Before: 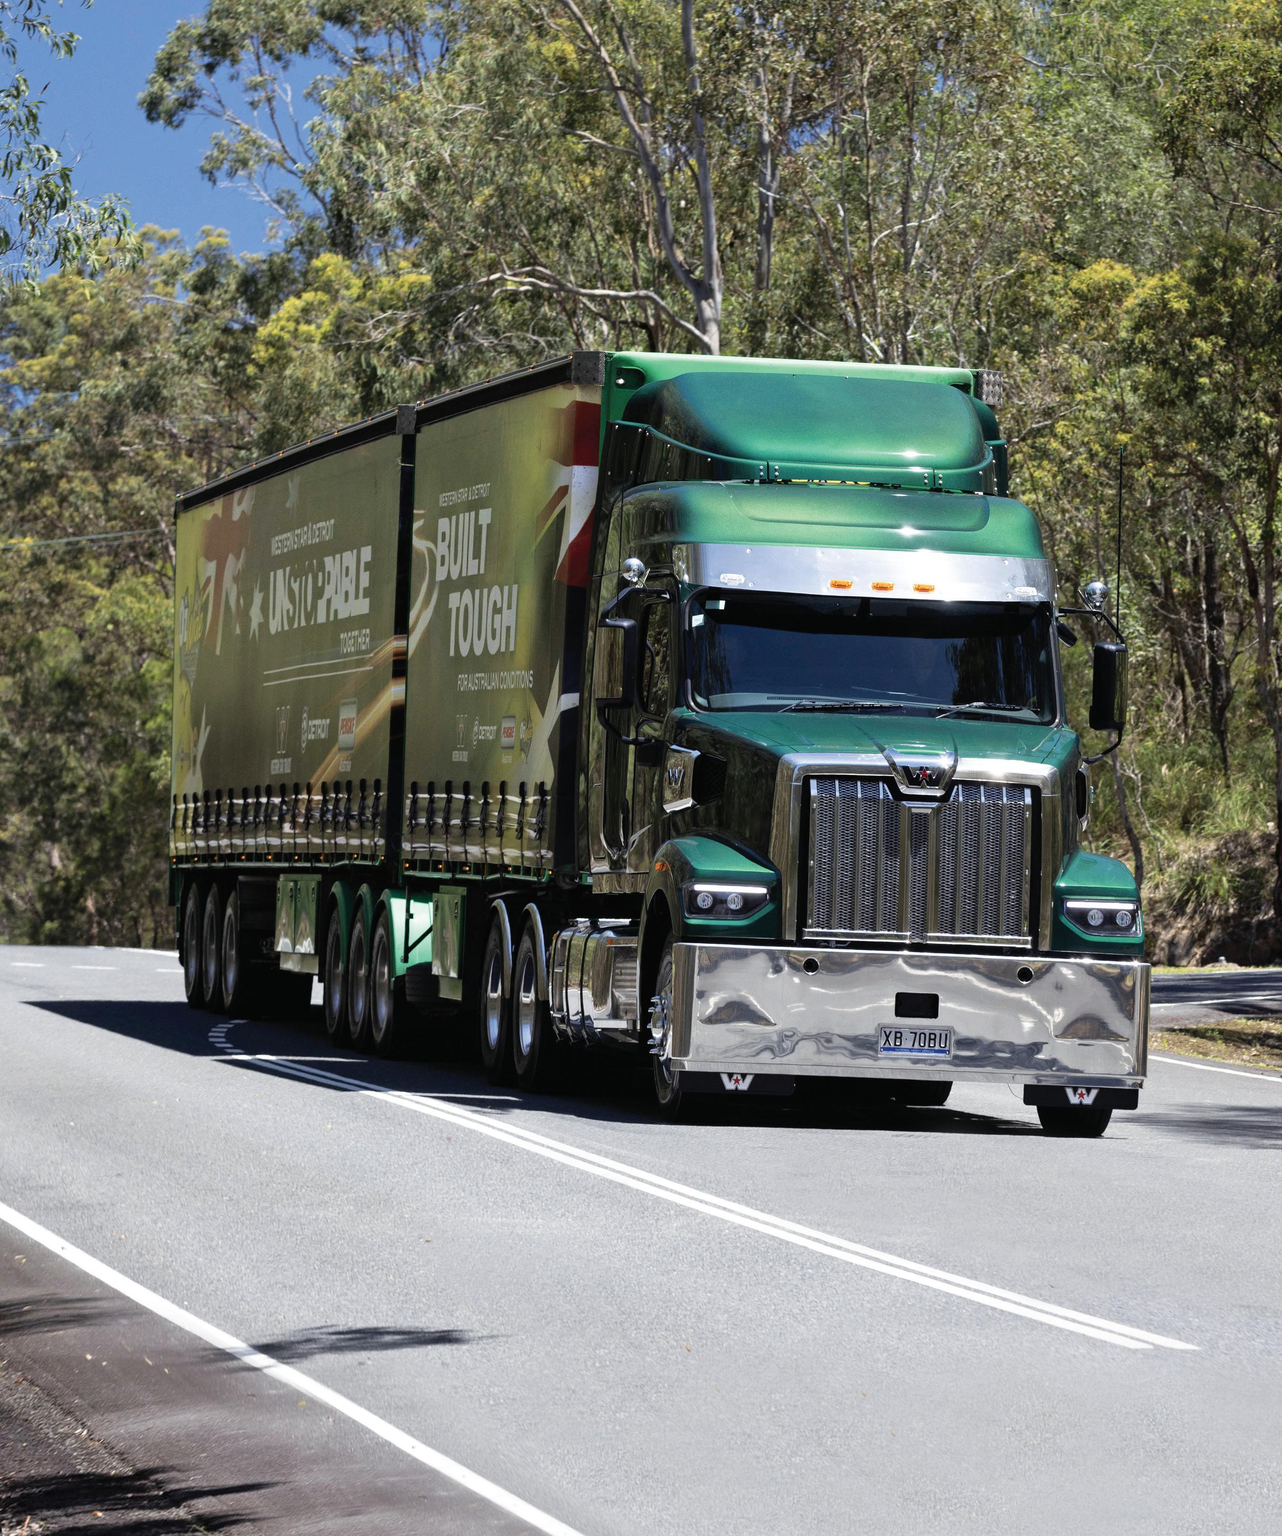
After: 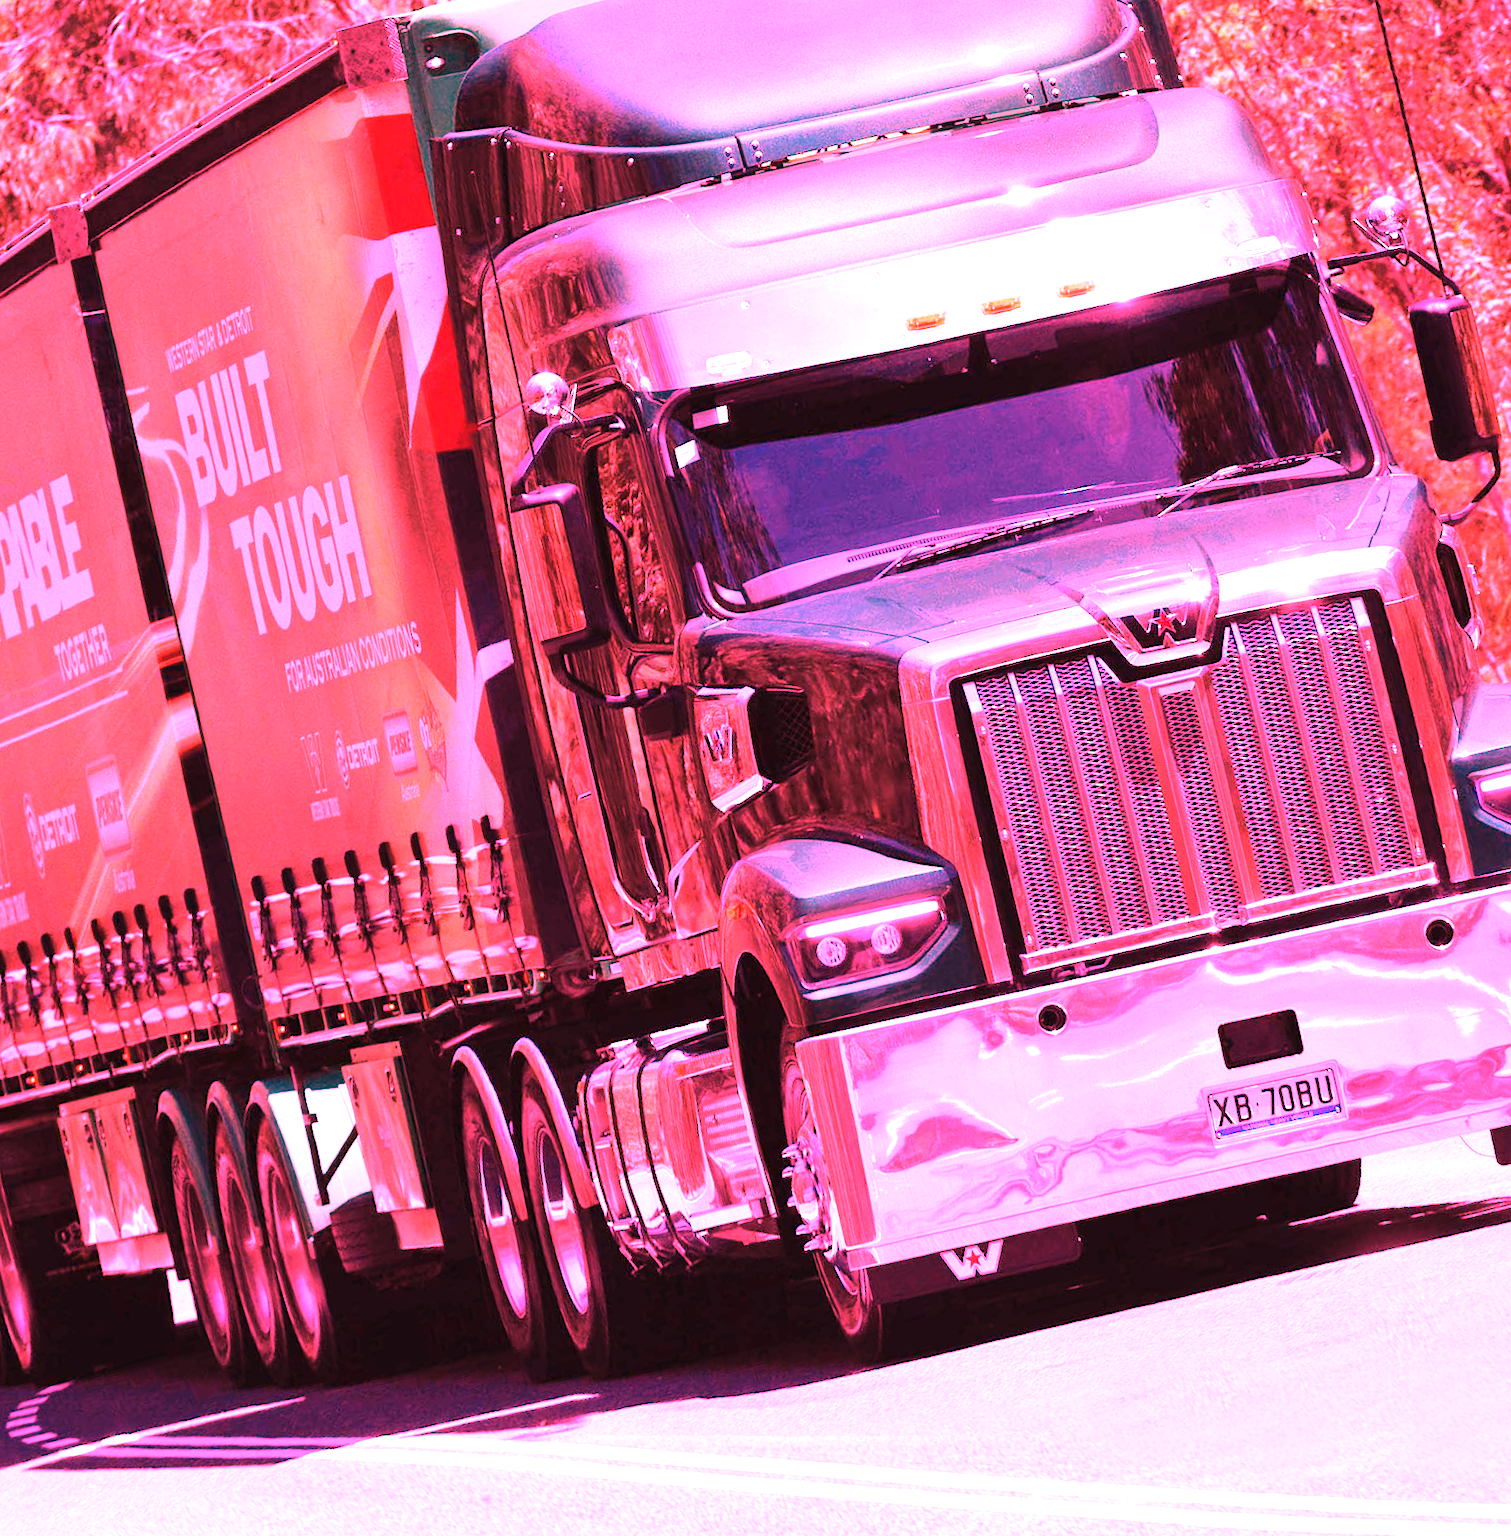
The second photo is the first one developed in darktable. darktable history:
haze removal: compatibility mode true, adaptive false
white balance: red 4.26, blue 1.802
rotate and perspective: rotation -14.8°, crop left 0.1, crop right 0.903, crop top 0.25, crop bottom 0.748
exposure: black level correction 0, exposure 0.5 EV, compensate exposure bias true, compensate highlight preservation false
crop and rotate: left 22.918%, top 5.629%, right 14.711%, bottom 2.247%
